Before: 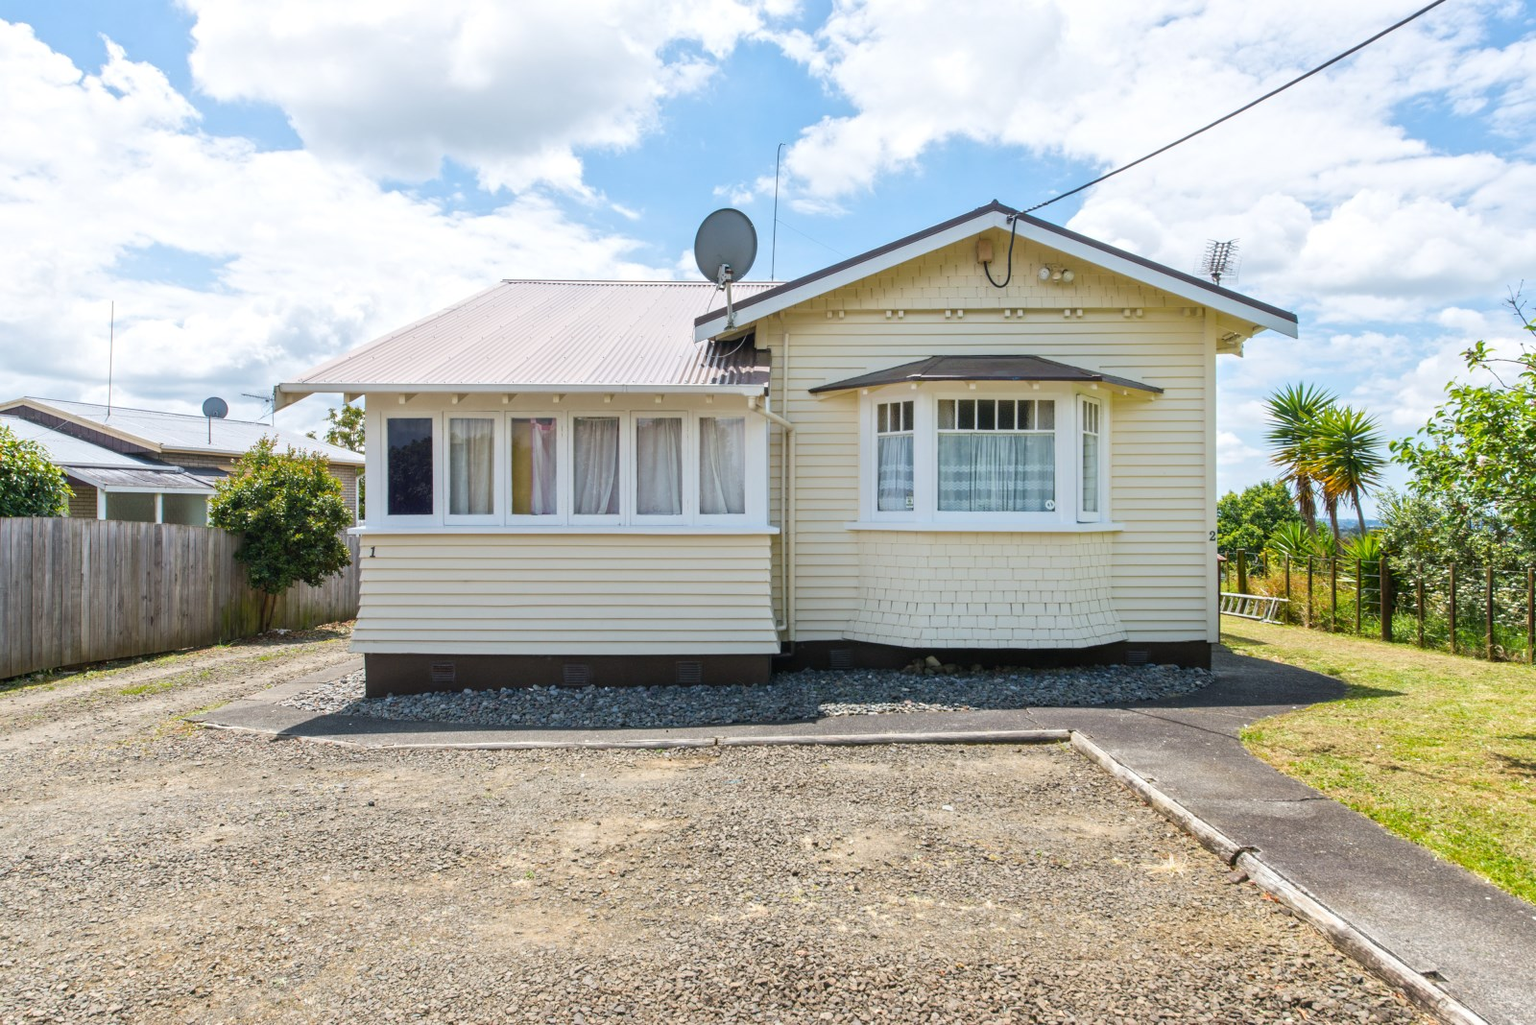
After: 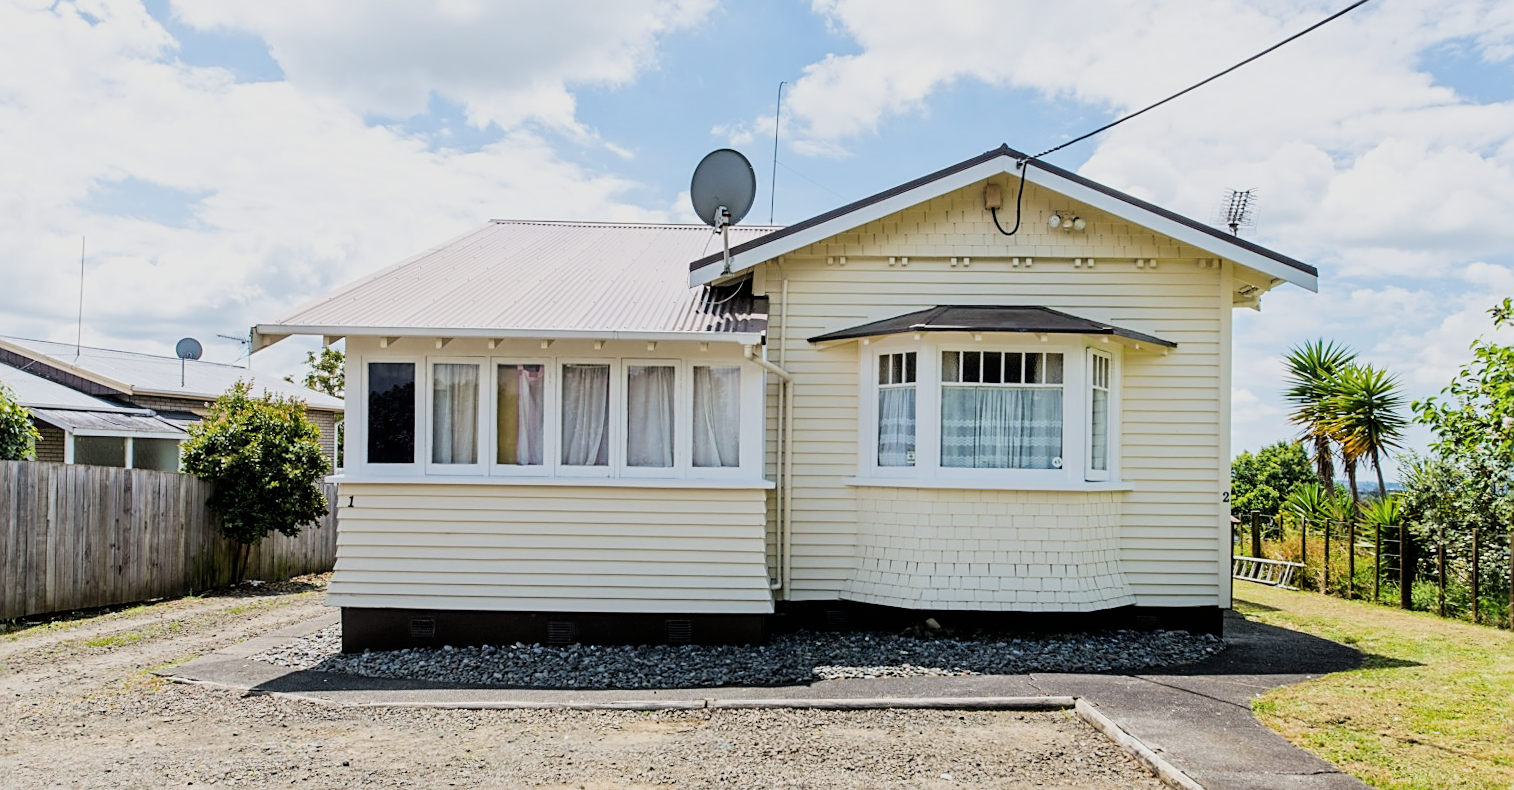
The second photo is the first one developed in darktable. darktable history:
sharpen: on, module defaults
crop: left 2.737%, top 7.287%, right 3.421%, bottom 20.179%
filmic rgb: black relative exposure -5 EV, hardness 2.88, contrast 1.3, highlights saturation mix -30%
rotate and perspective: rotation 0.8°, automatic cropping off
